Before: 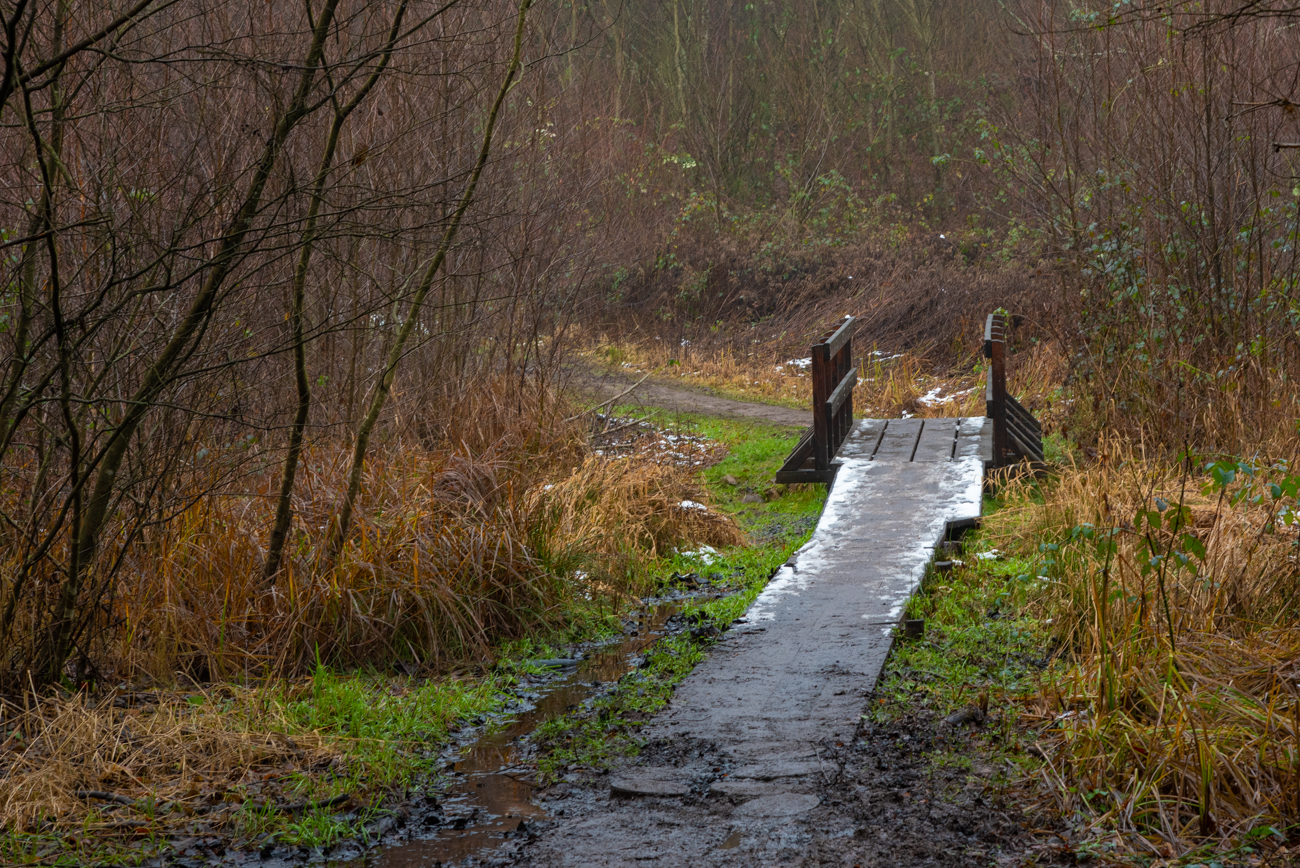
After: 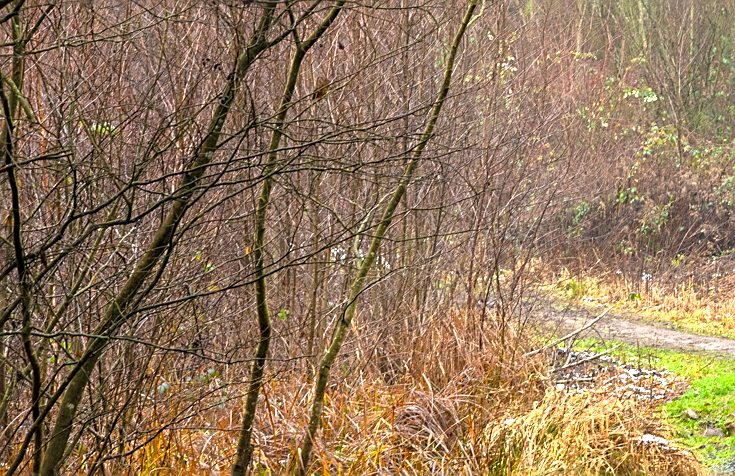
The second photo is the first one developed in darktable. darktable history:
exposure: black level correction 0.001, exposure 1.813 EV, compensate highlight preservation false
sharpen: on, module defaults
crop and rotate: left 3.051%, top 7.676%, right 40.348%, bottom 37.482%
